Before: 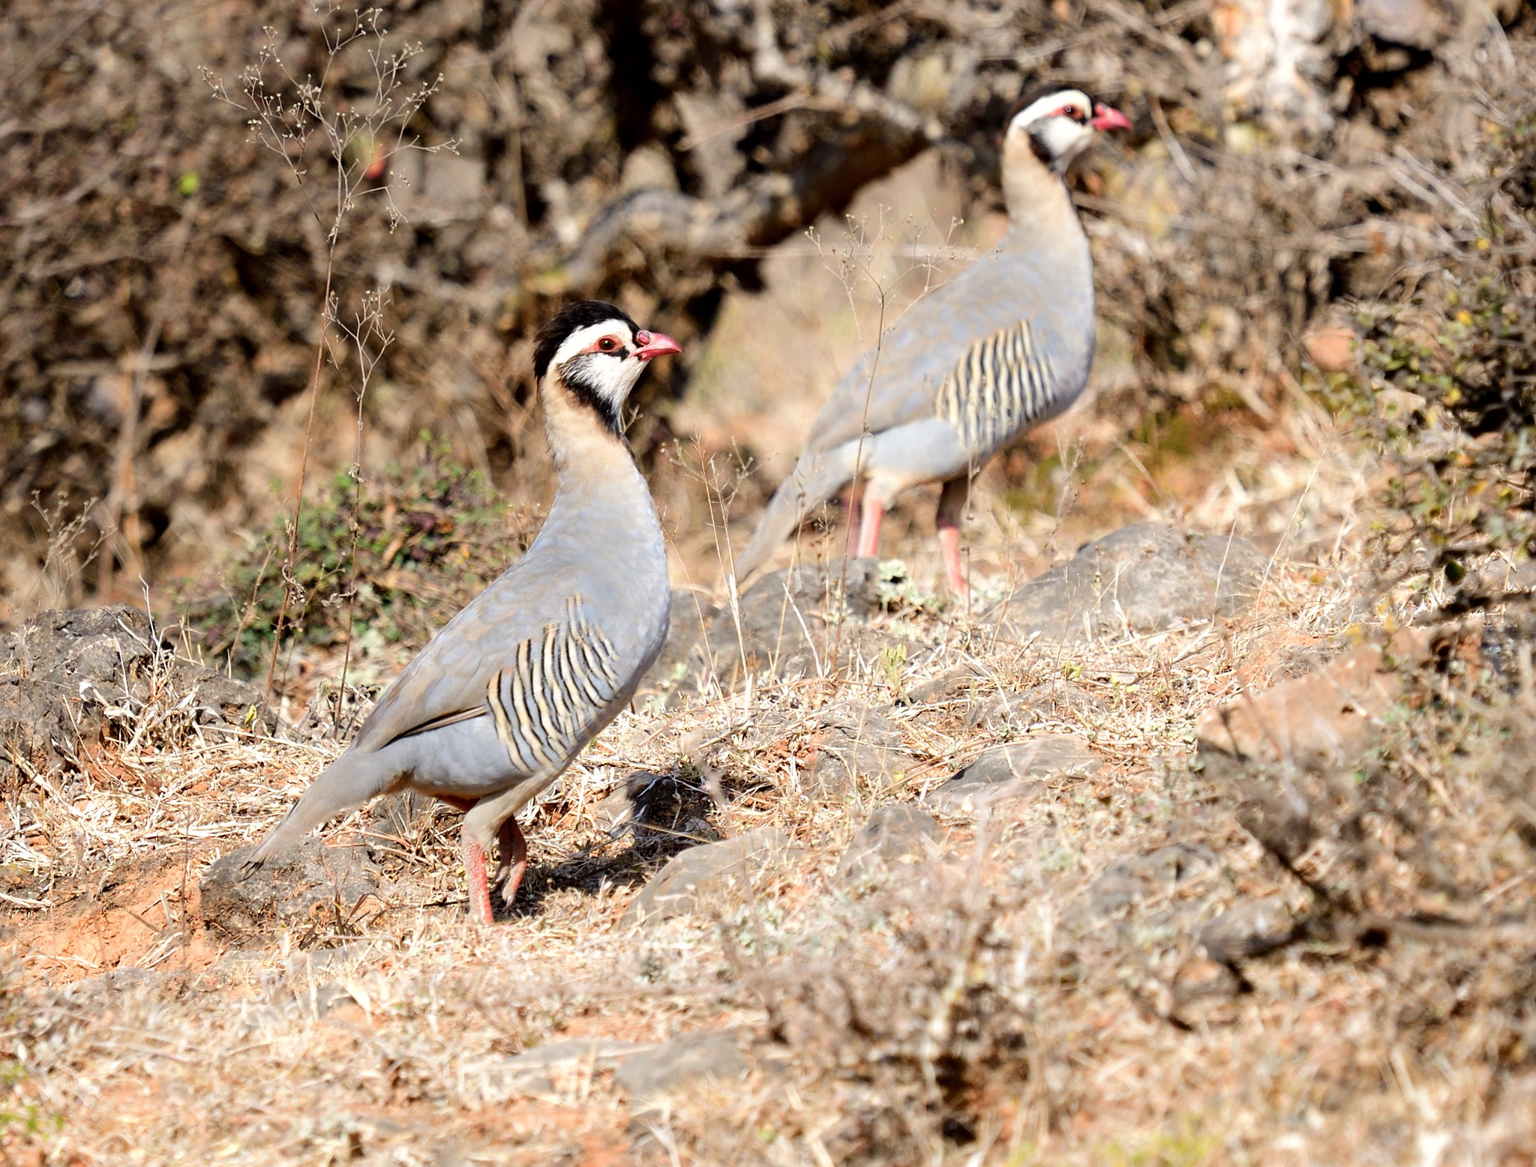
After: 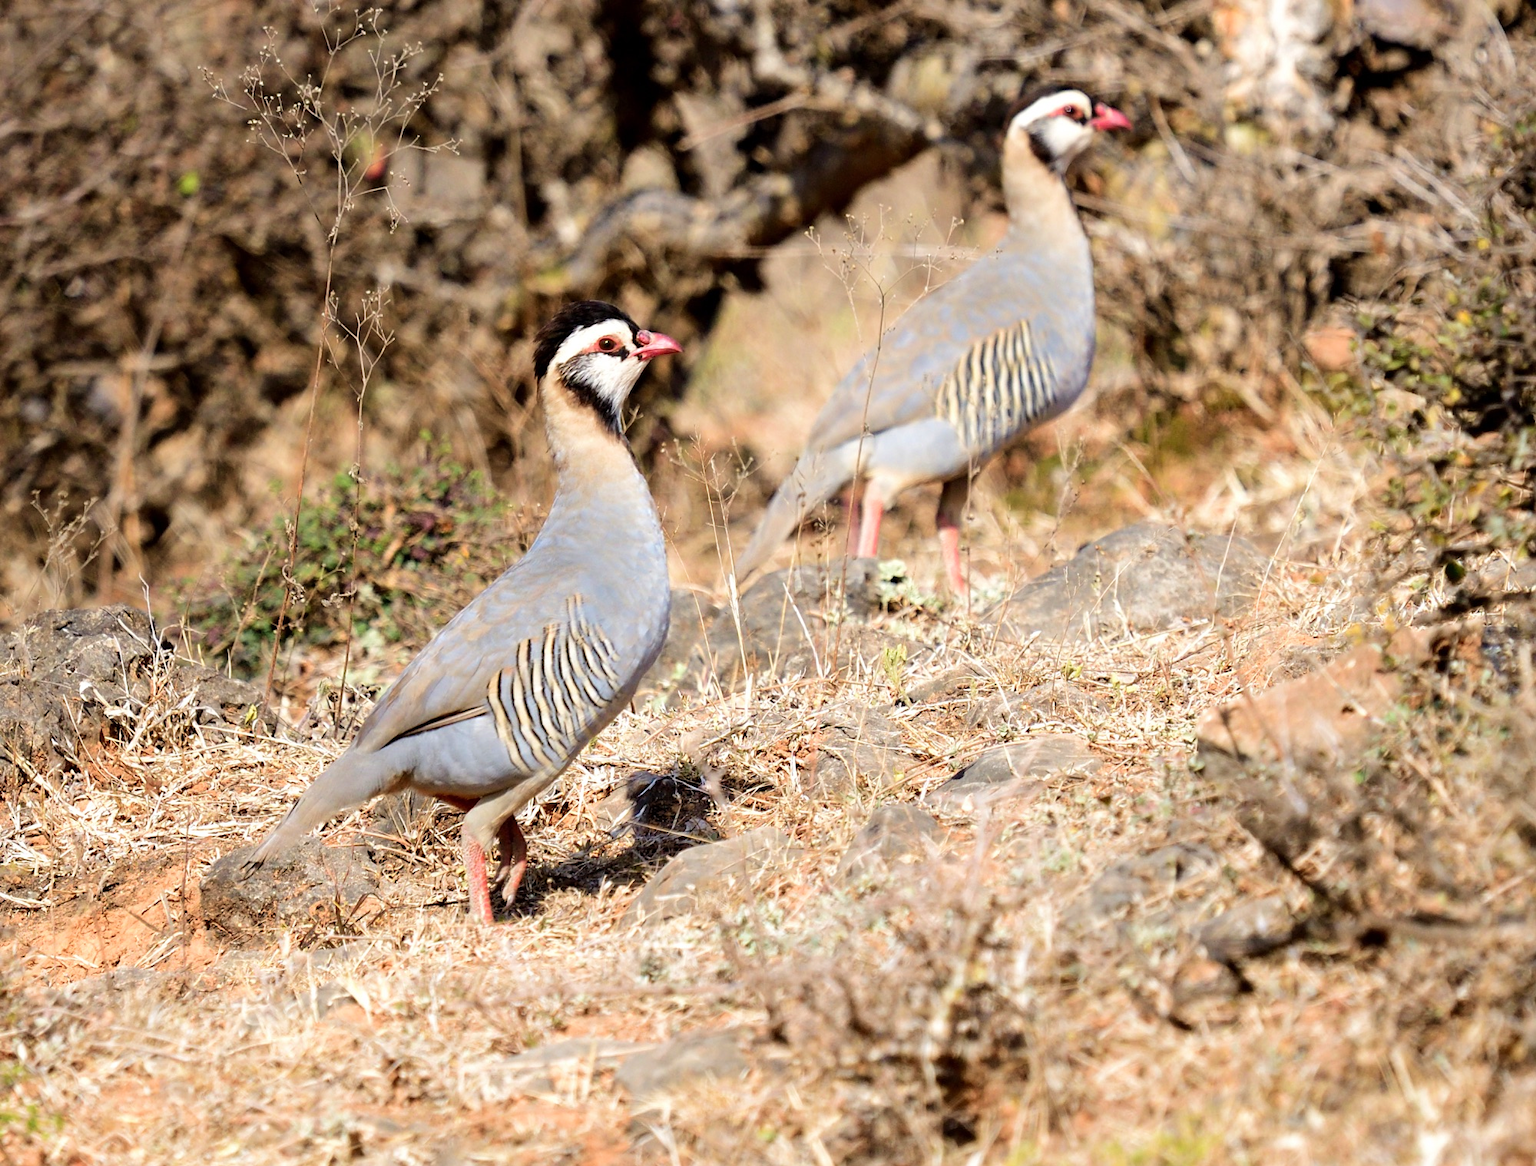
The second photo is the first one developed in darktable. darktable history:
velvia: strength 26.59%
